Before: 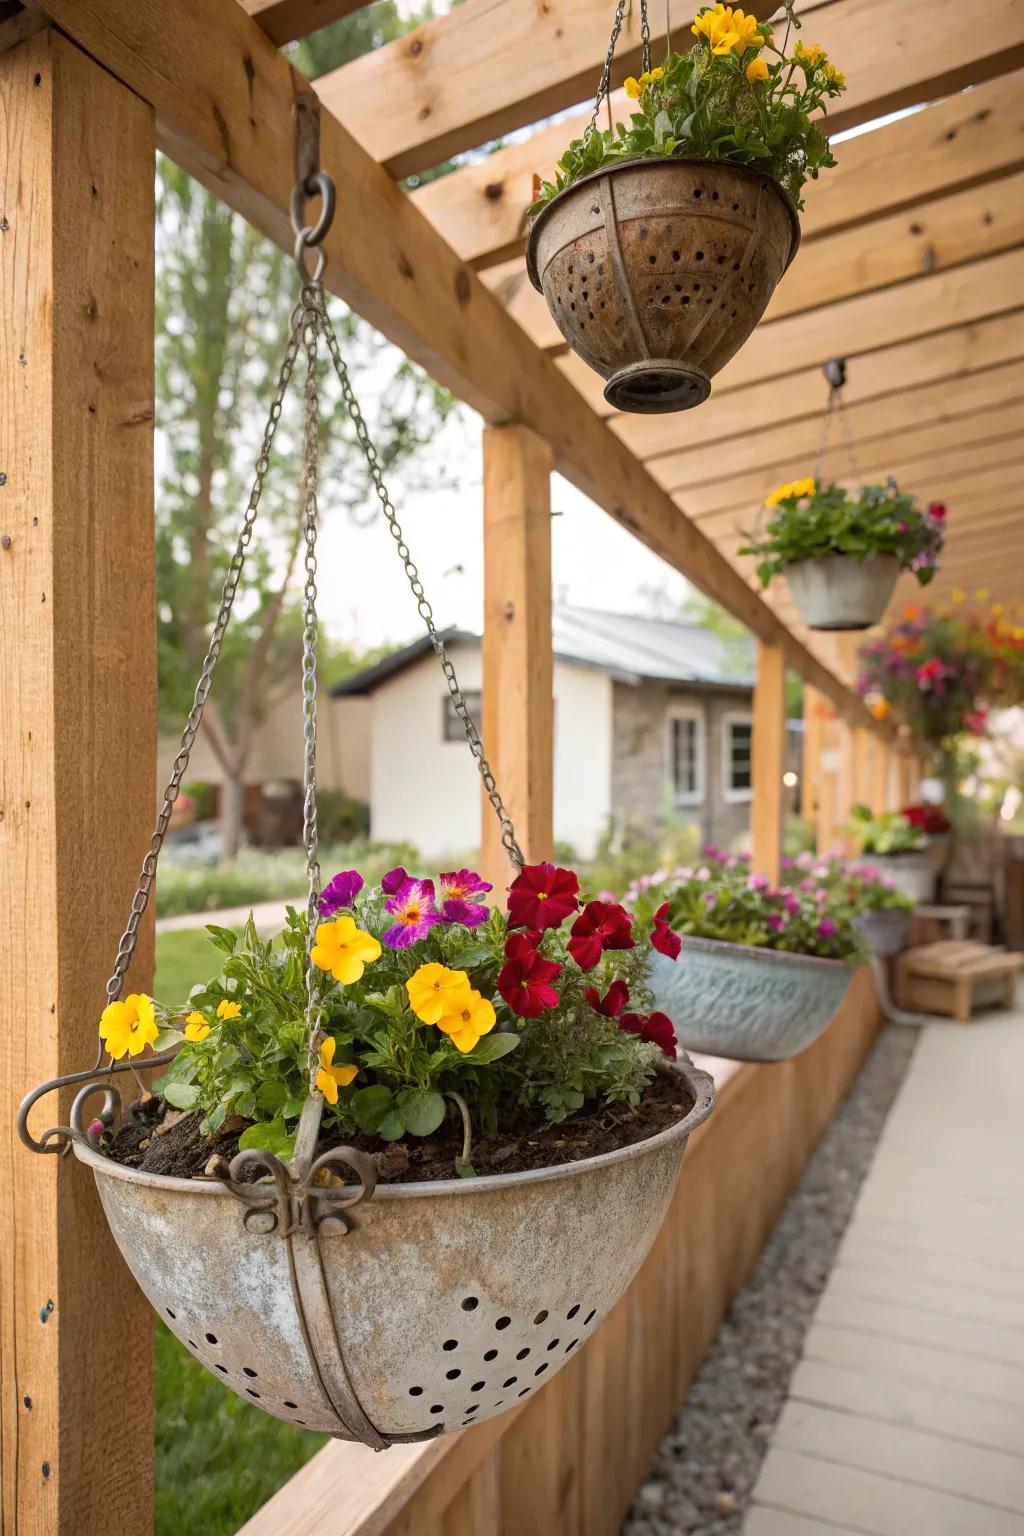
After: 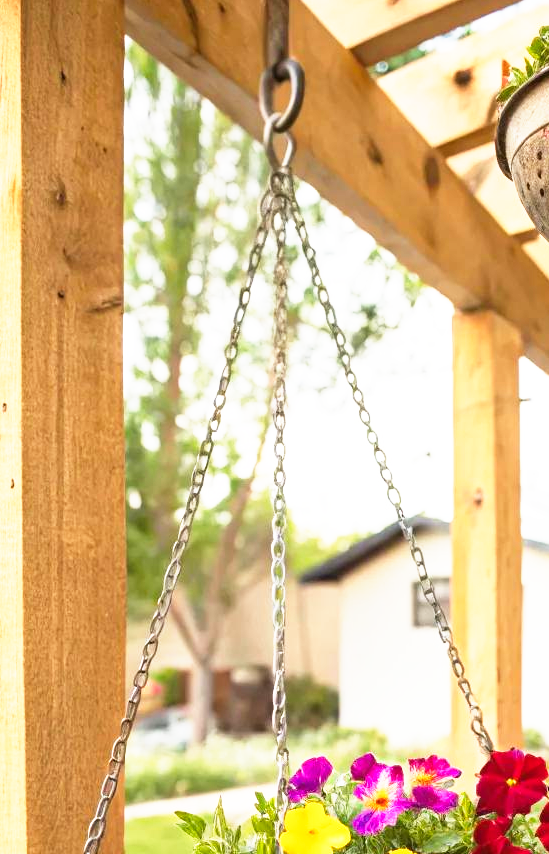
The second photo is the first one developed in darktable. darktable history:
color balance rgb: perceptual saturation grading › global saturation 0.533%, global vibrance 20%
base curve: curves: ch0 [(0, 0) (0.495, 0.917) (1, 1)], preserve colors none
crop and rotate: left 3.062%, top 7.462%, right 43.288%, bottom 36.933%
levels: white 90.71%
